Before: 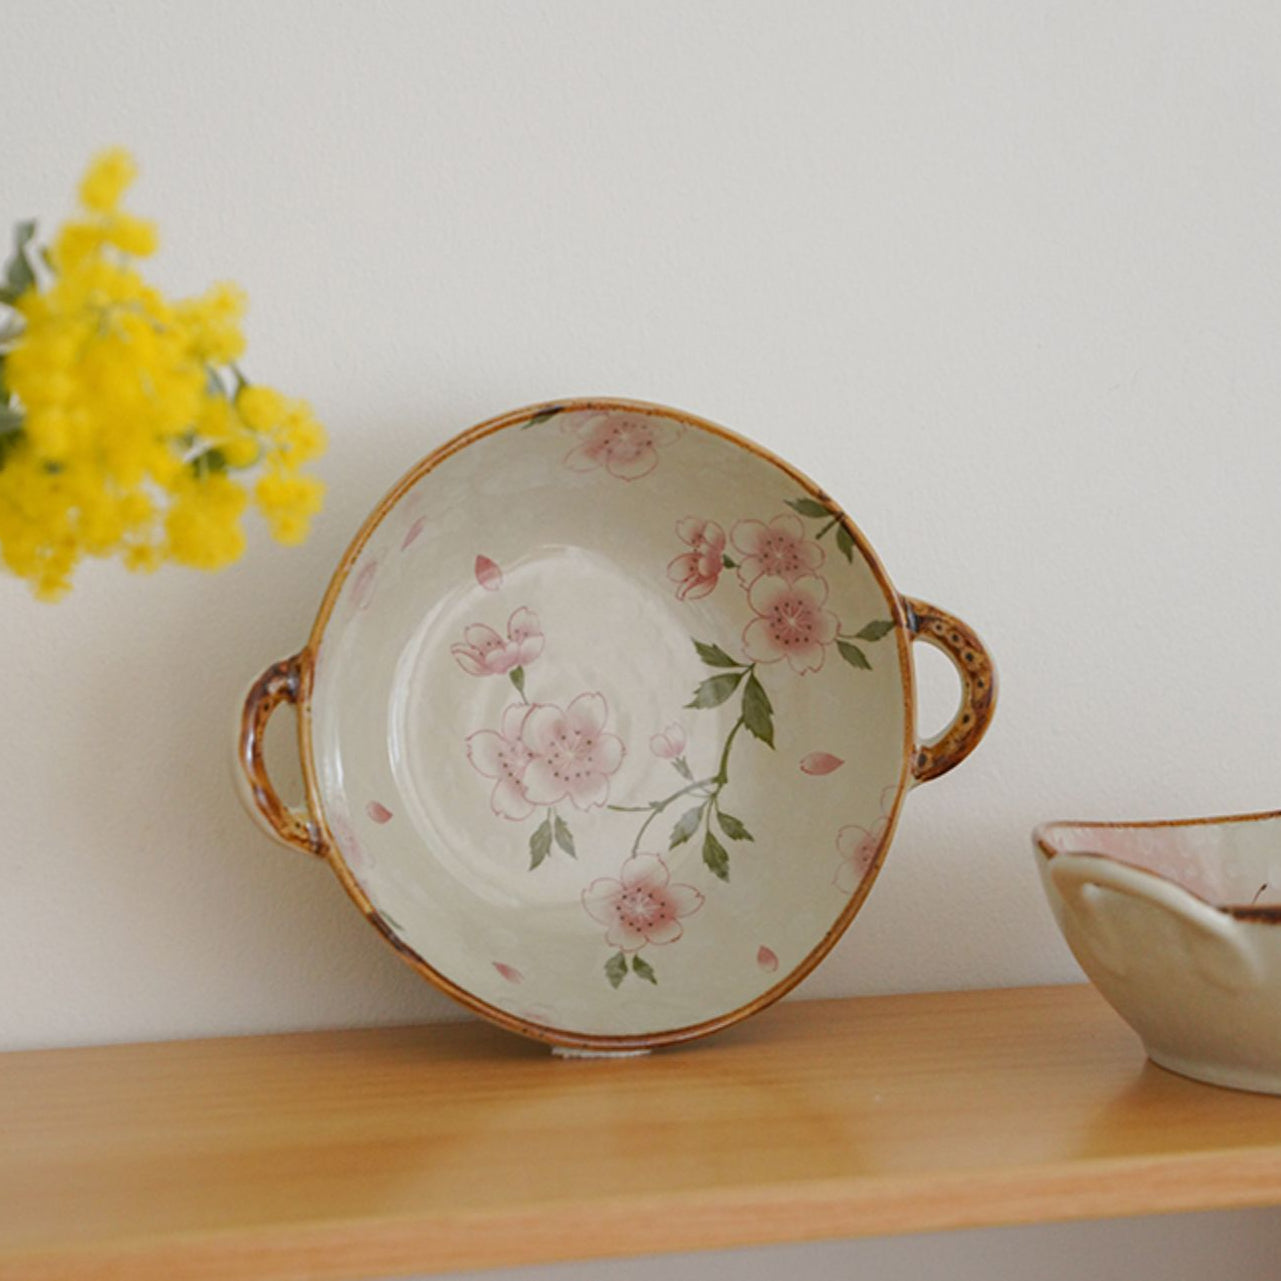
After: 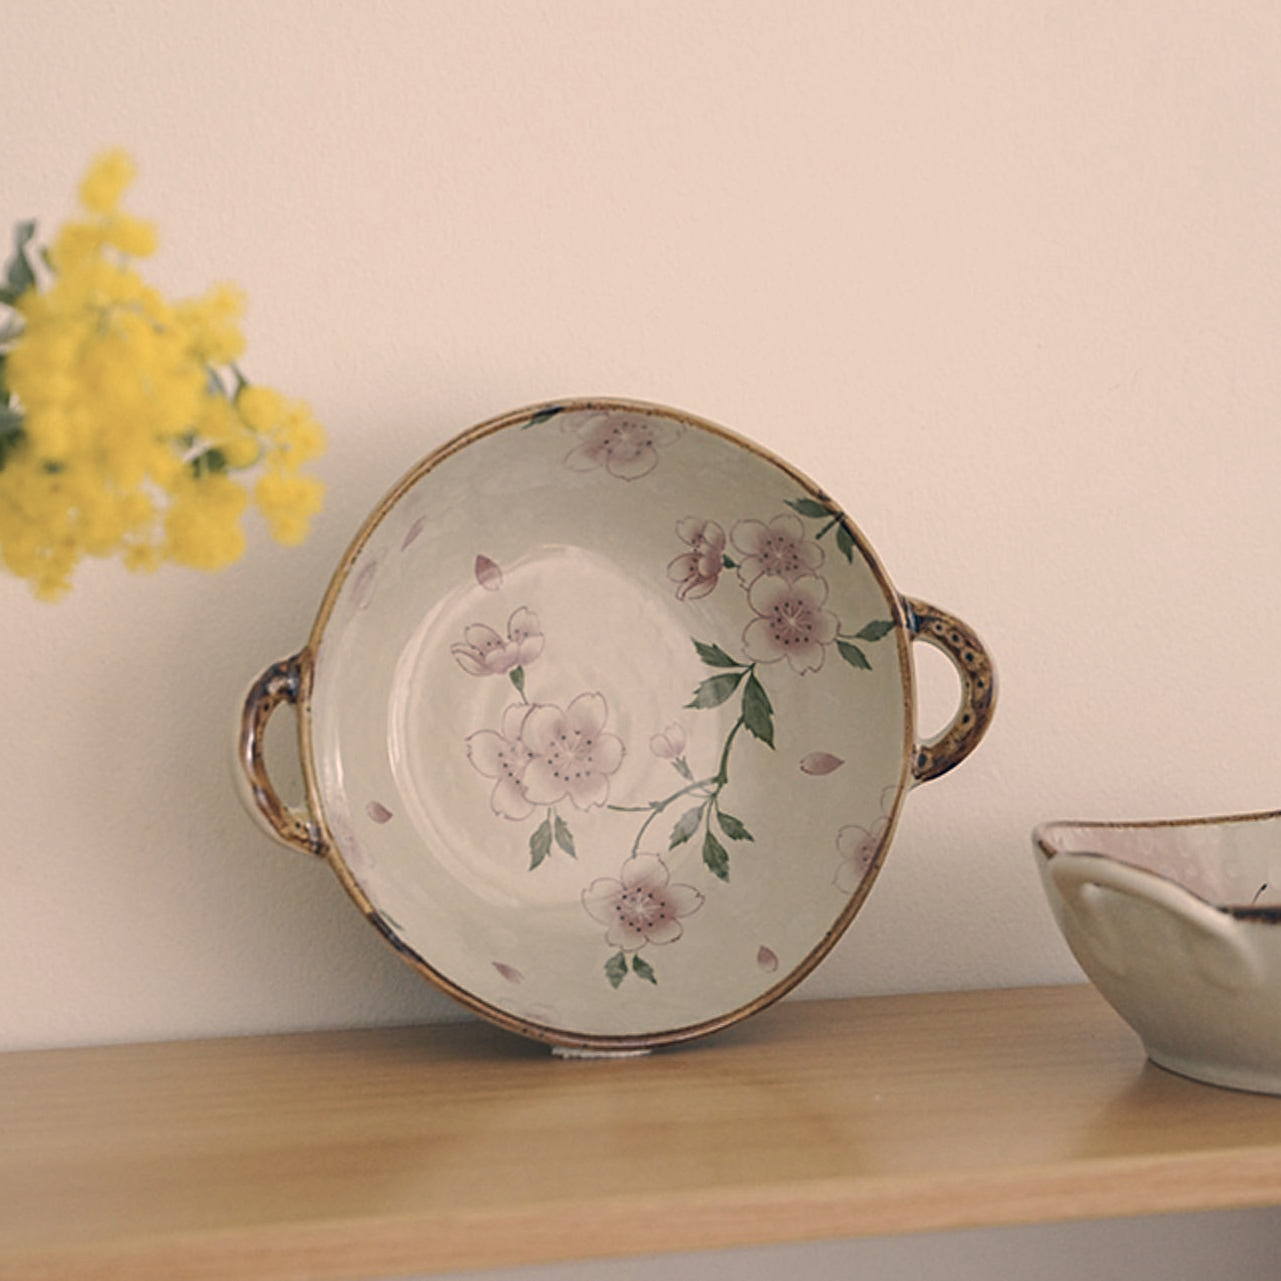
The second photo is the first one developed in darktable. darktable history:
sharpen: on, module defaults
color correction: highlights a* 10.32, highlights b* 14.66, shadows a* -9.59, shadows b* -15.02
contrast brightness saturation: contrast 0.1, saturation -0.36
